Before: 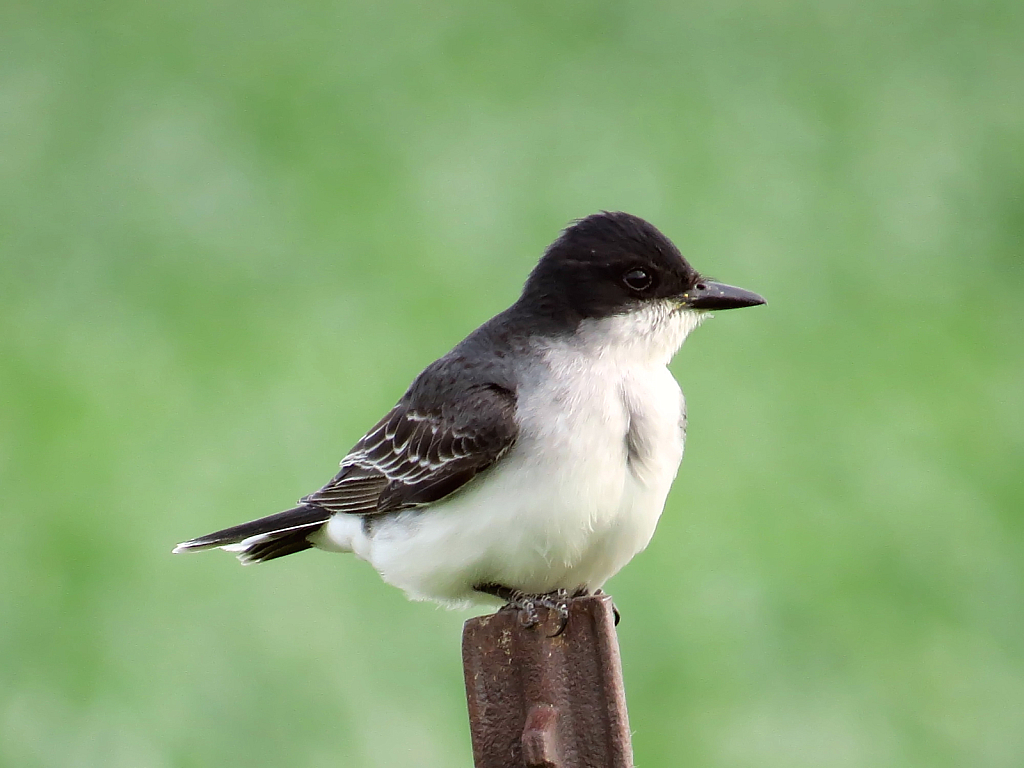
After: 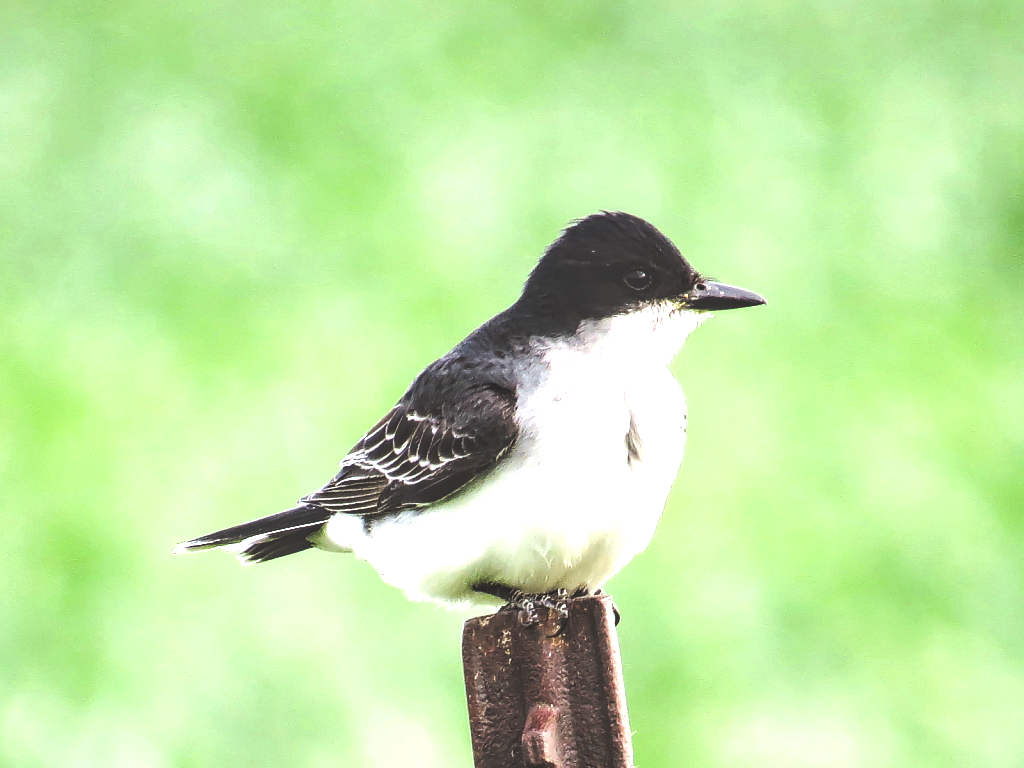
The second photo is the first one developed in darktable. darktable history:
local contrast: on, module defaults
tone curve: curves: ch0 [(0, 0.142) (0.384, 0.314) (0.752, 0.711) (0.991, 0.95)]; ch1 [(0.006, 0.129) (0.346, 0.384) (1, 1)]; ch2 [(0.003, 0.057) (0.261, 0.248) (1, 1)], preserve colors none
exposure: exposure 0.717 EV, compensate highlight preservation false
tone equalizer: -8 EV -0.787 EV, -7 EV -0.722 EV, -6 EV -0.618 EV, -5 EV -0.398 EV, -3 EV 0.379 EV, -2 EV 0.6 EV, -1 EV 0.698 EV, +0 EV 0.779 EV, edges refinement/feathering 500, mask exposure compensation -1.57 EV, preserve details no
